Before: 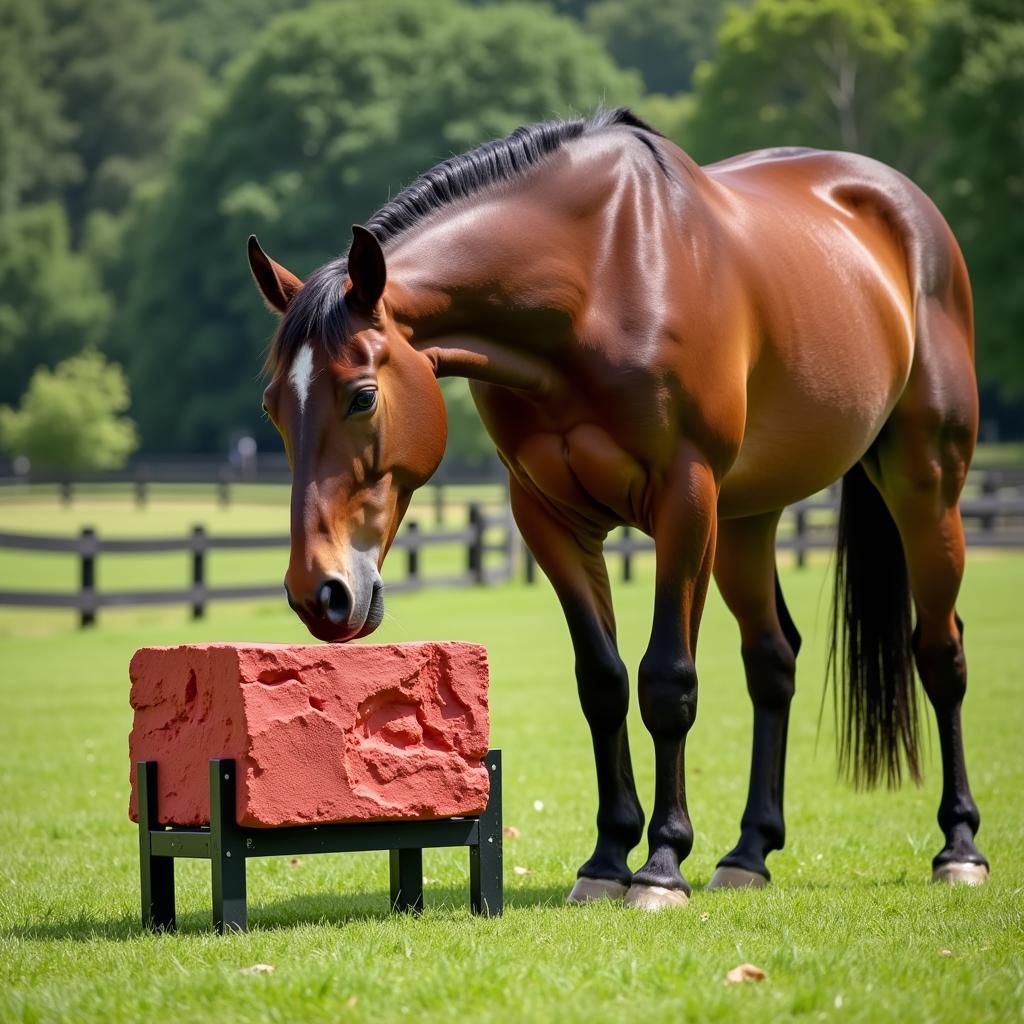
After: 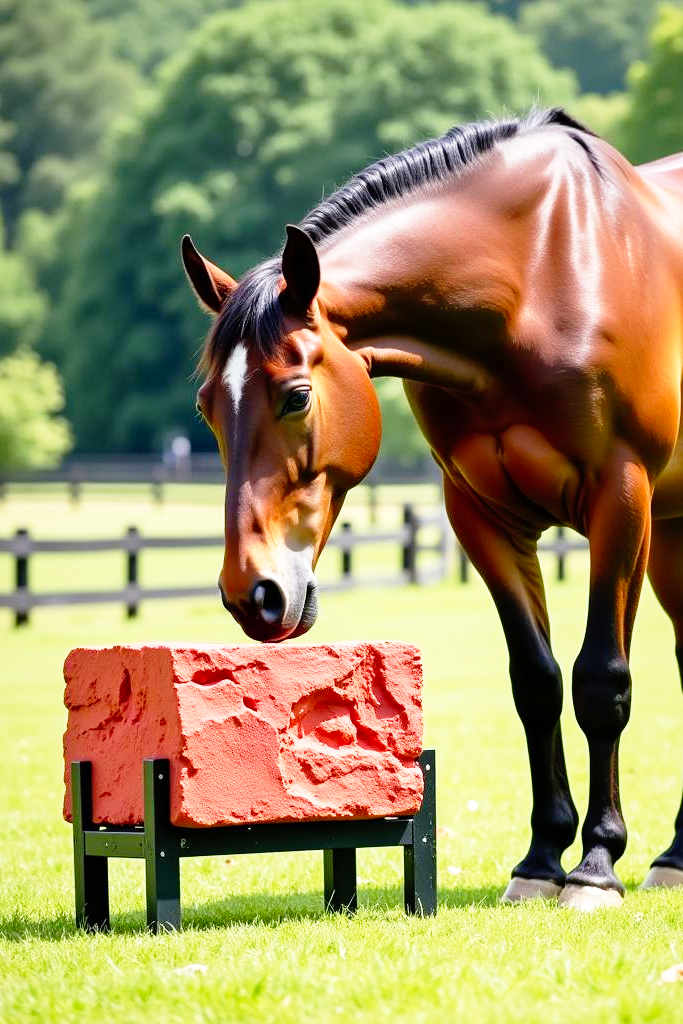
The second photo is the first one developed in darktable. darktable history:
crop and rotate: left 6.514%, right 26.691%
base curve: curves: ch0 [(0, 0) (0.012, 0.01) (0.073, 0.168) (0.31, 0.711) (0.645, 0.957) (1, 1)], preserve colors none
